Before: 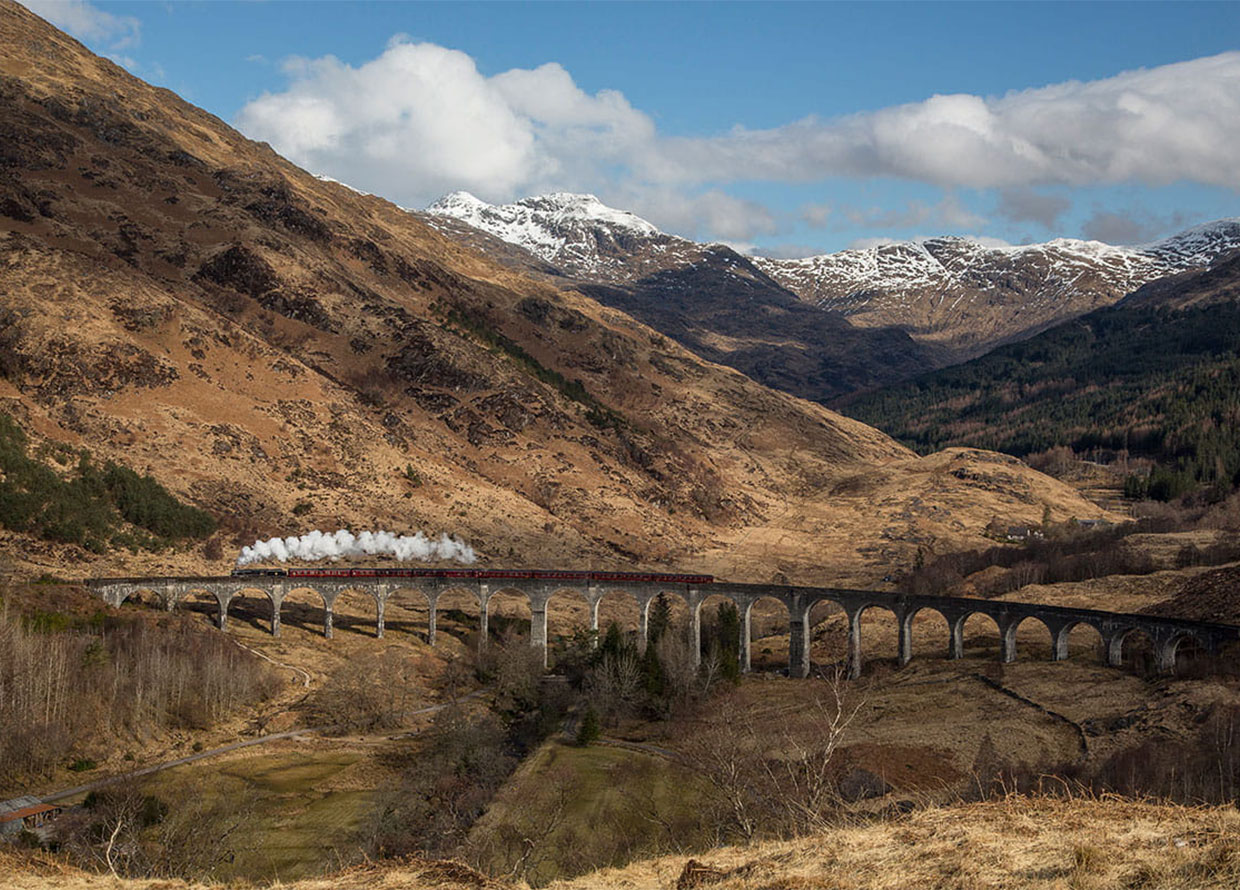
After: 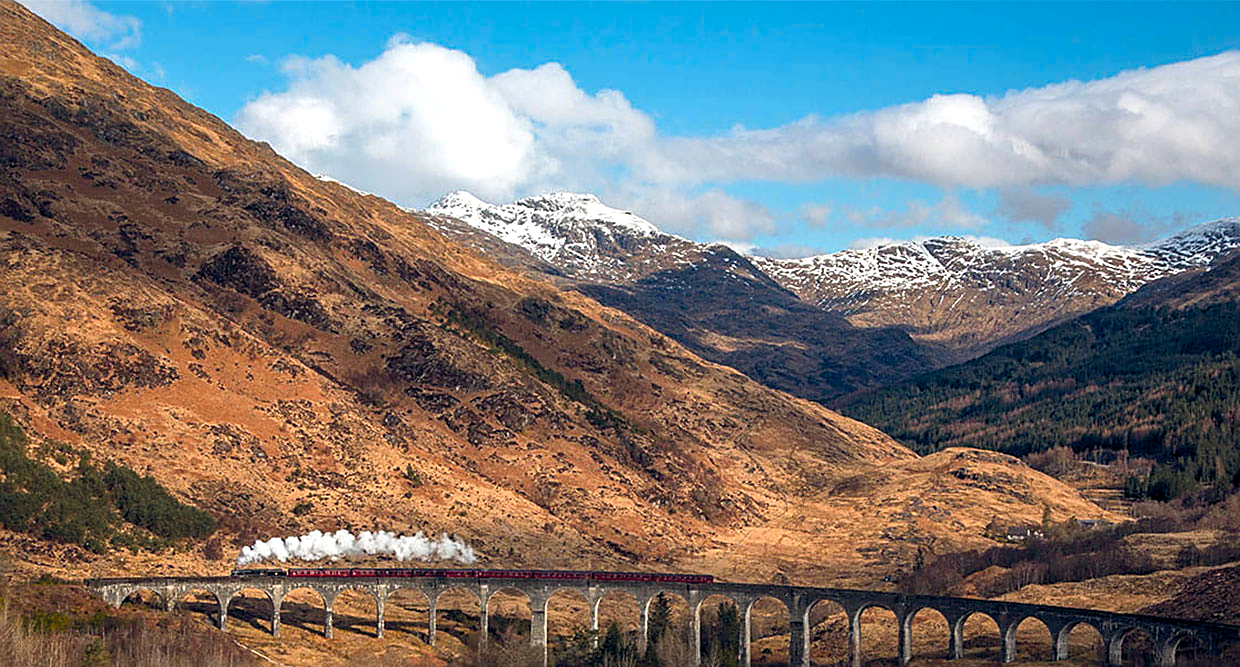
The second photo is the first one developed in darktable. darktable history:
crop: bottom 24.982%
sharpen: on, module defaults
exposure: black level correction 0.001, exposure 0.498 EV, compensate highlight preservation false
color balance rgb: global offset › chroma 0.104%, global offset › hue 250.47°, linear chroma grading › global chroma 8.092%, perceptual saturation grading › global saturation 19.974%
color zones: curves: ch1 [(0.29, 0.492) (0.373, 0.185) (0.509, 0.481)]; ch2 [(0.25, 0.462) (0.749, 0.457)]
